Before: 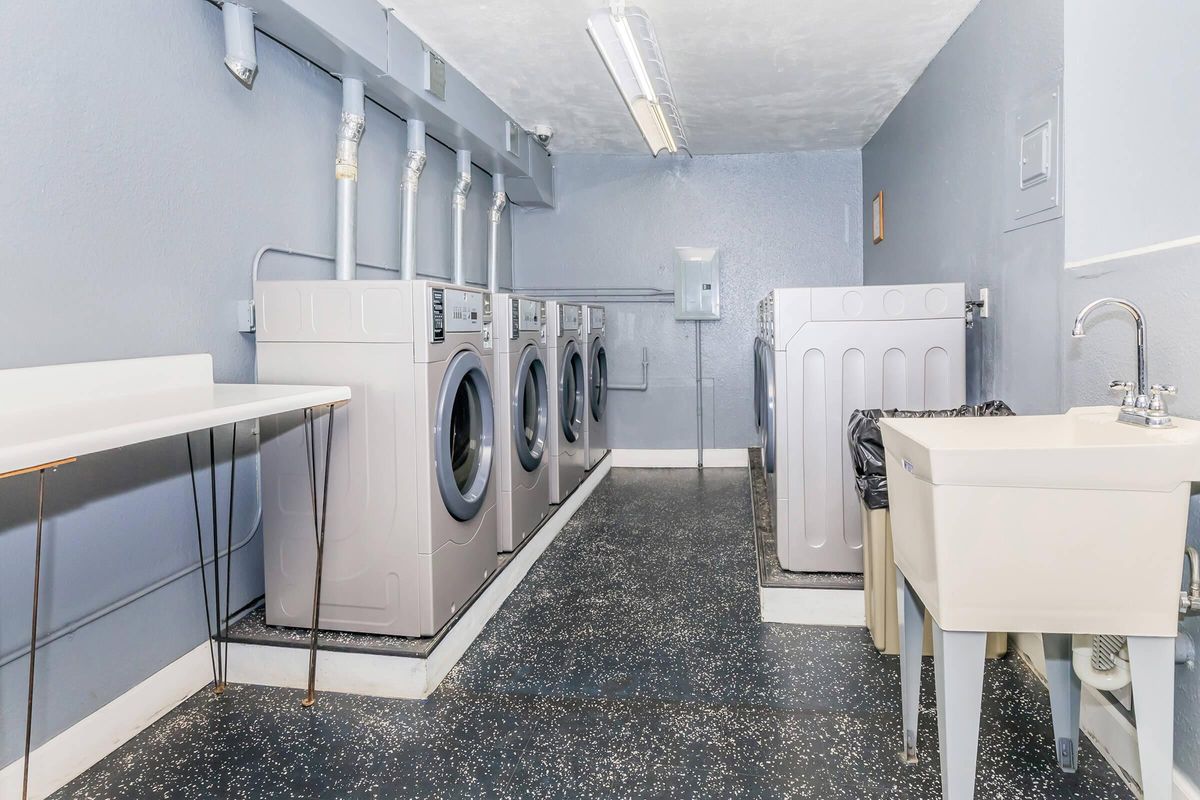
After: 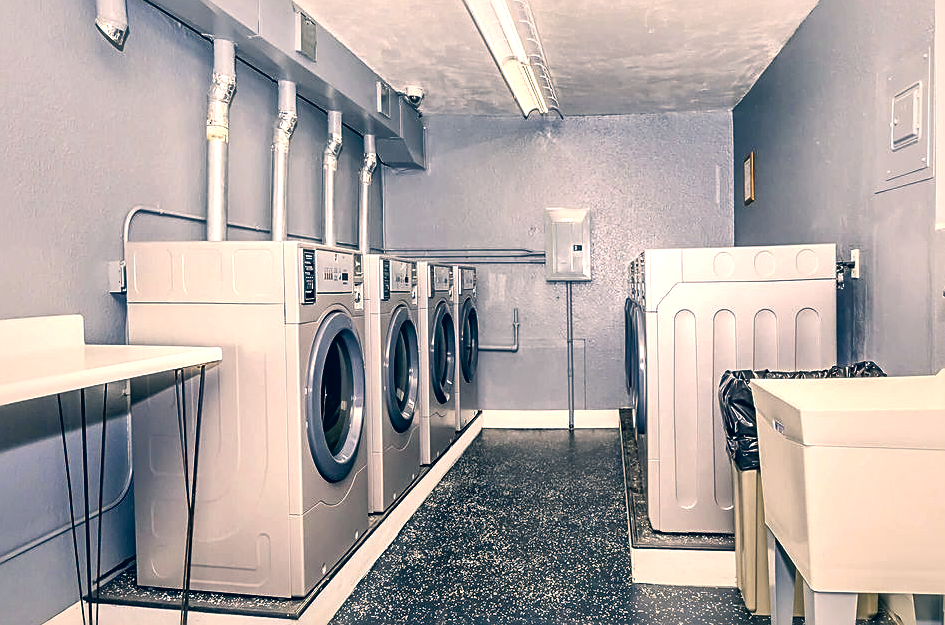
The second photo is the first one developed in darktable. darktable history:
sharpen: on, module defaults
crop and rotate: left 10.77%, top 5.1%, right 10.41%, bottom 16.76%
color correction: highlights a* 10.32, highlights b* 14.66, shadows a* -9.59, shadows b* -15.02
local contrast: mode bilateral grid, contrast 44, coarseness 69, detail 214%, midtone range 0.2
